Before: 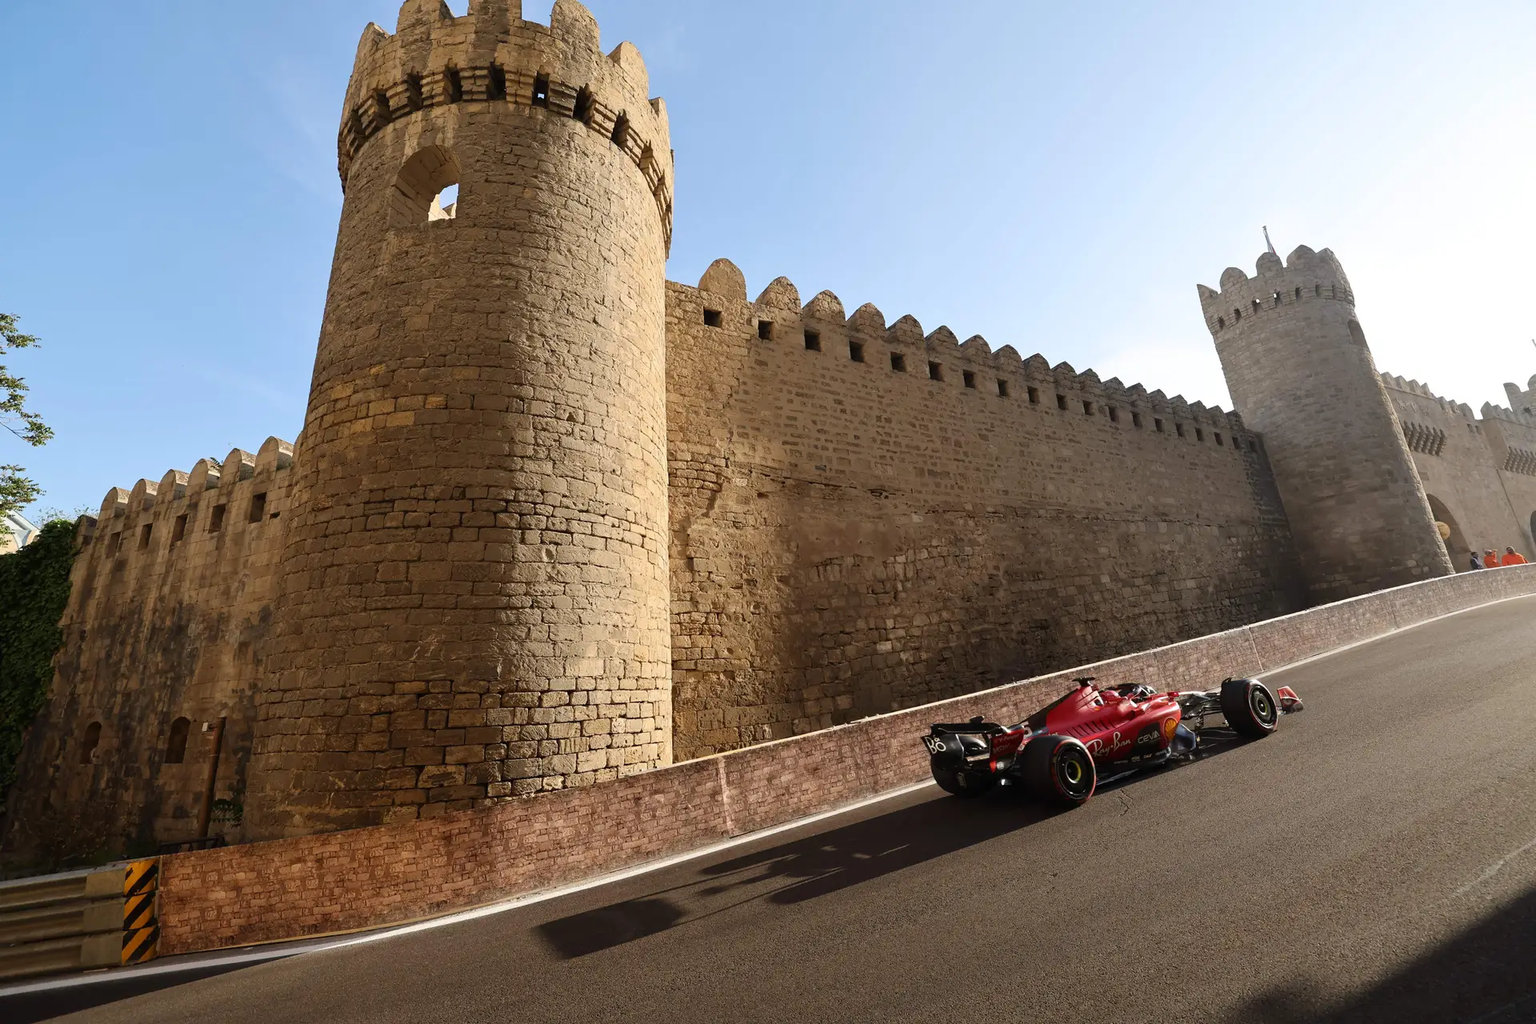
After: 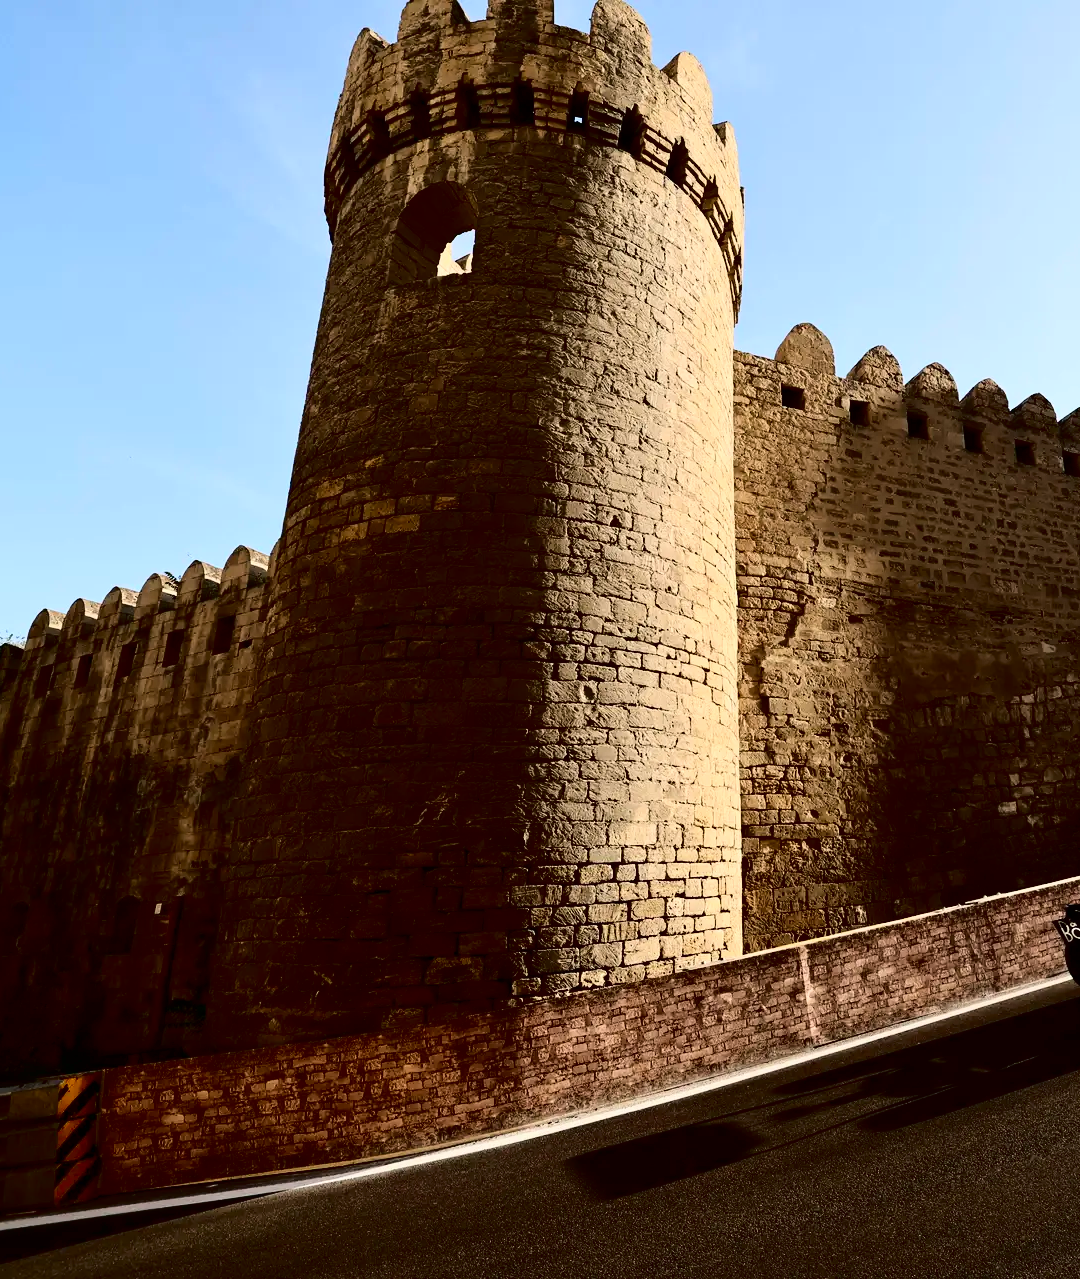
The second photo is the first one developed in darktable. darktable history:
contrast brightness saturation: contrast 0.32, brightness -0.08, saturation 0.17
crop: left 5.114%, right 38.589%
fill light: exposure -2 EV, width 8.6
